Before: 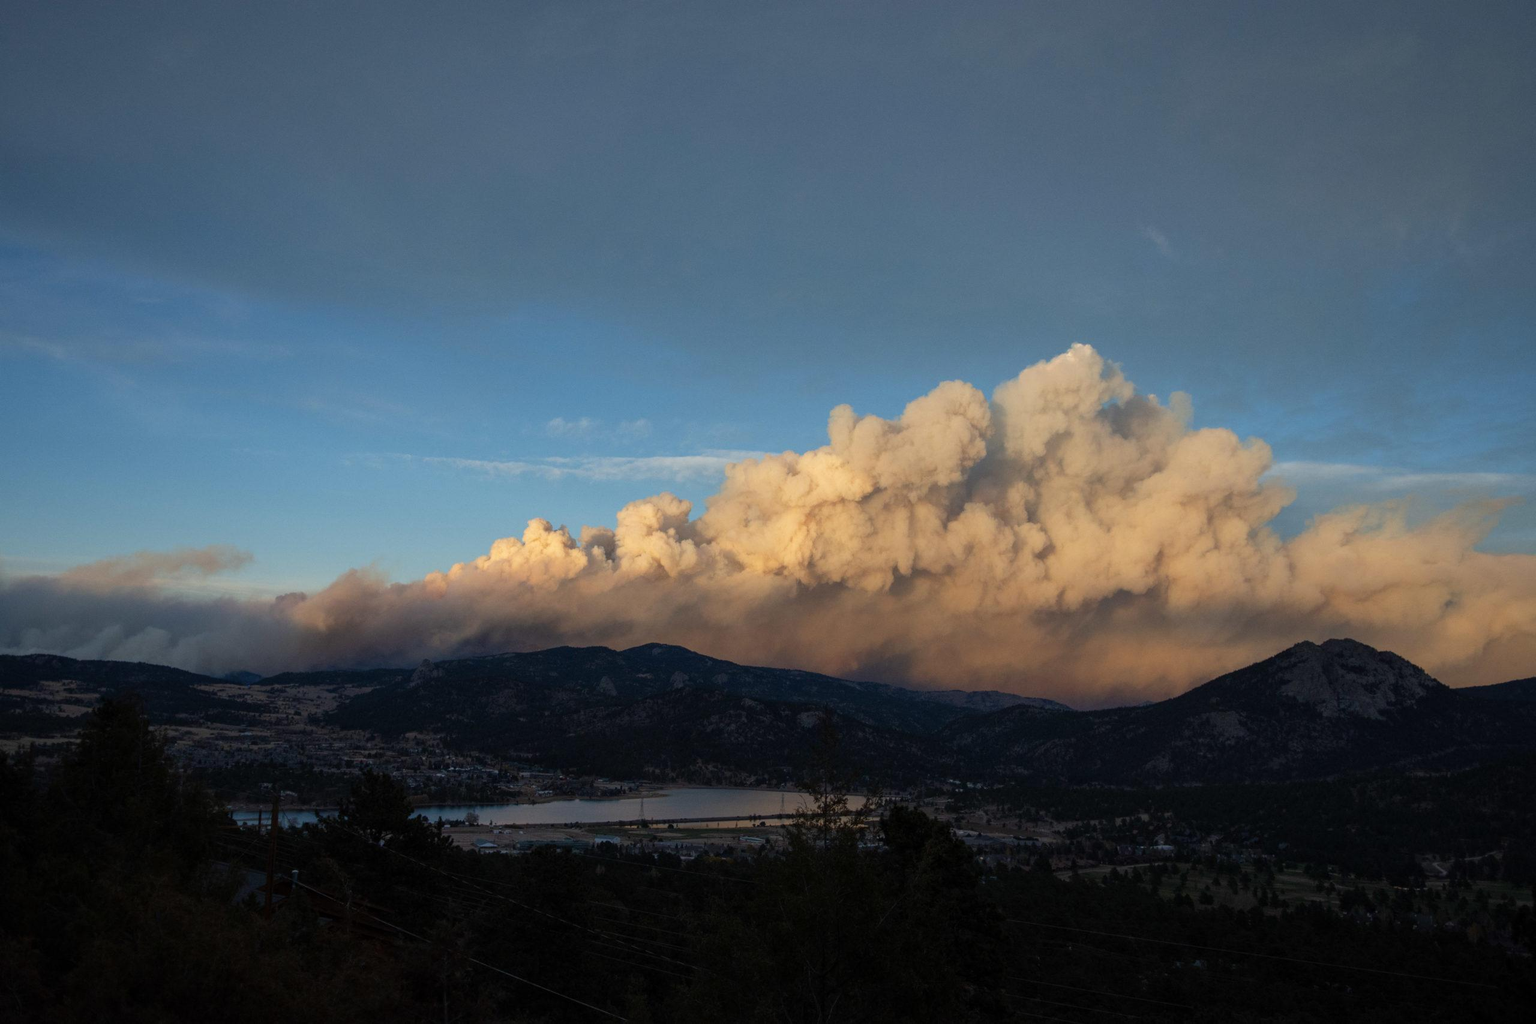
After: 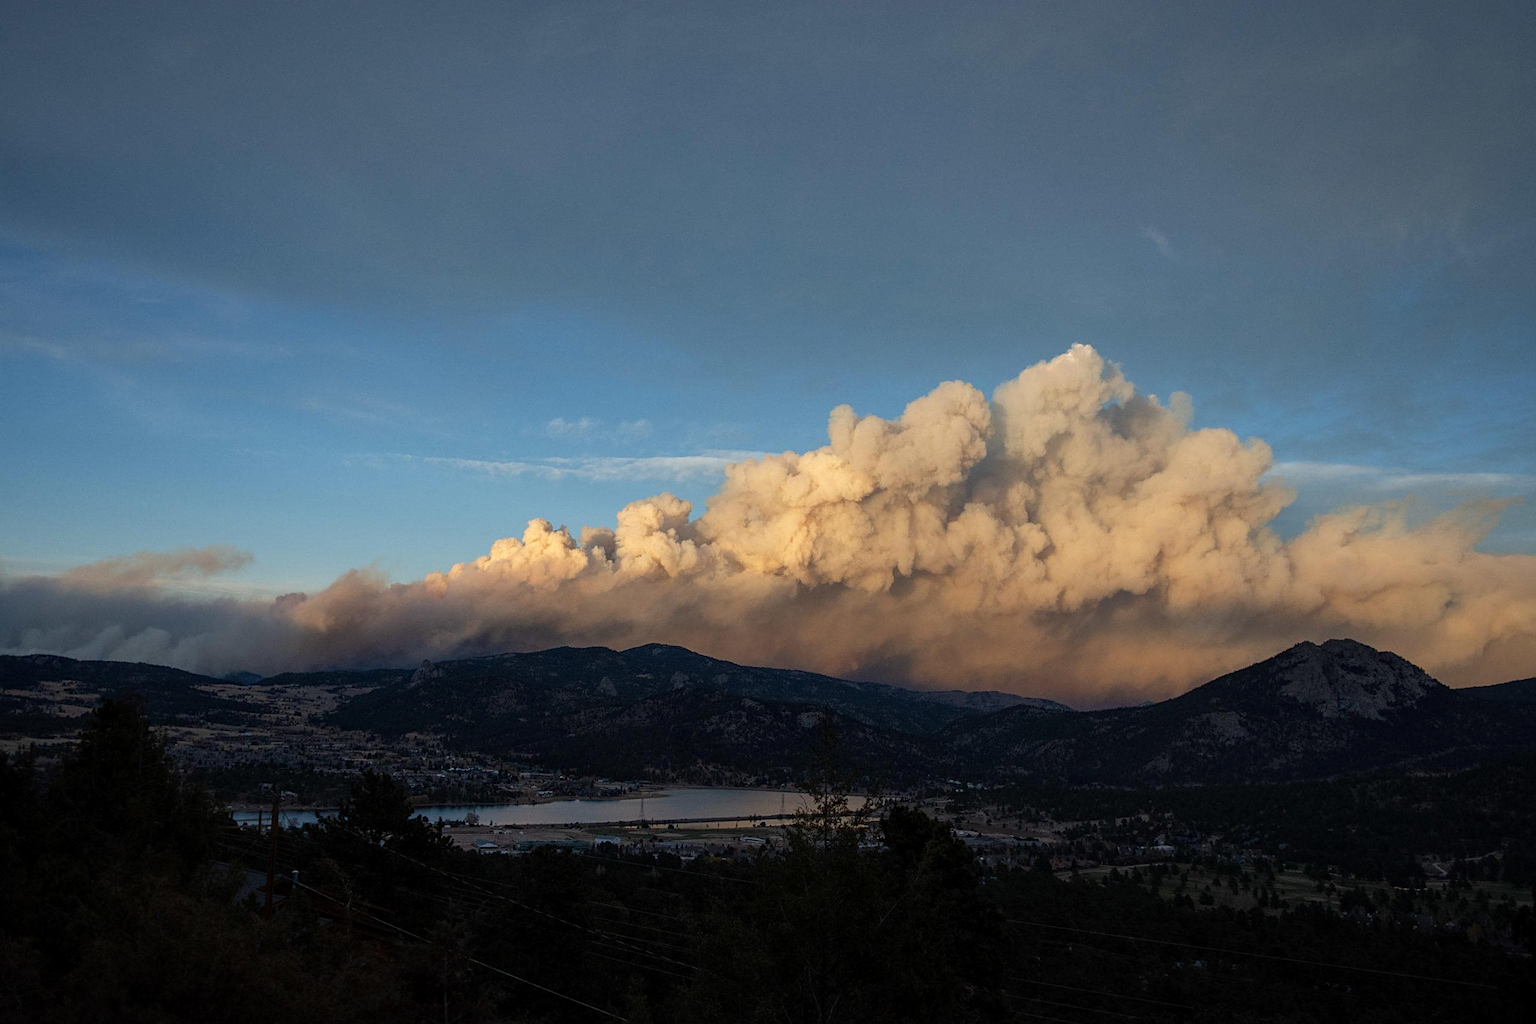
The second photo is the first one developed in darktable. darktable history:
local contrast: highlights 100%, shadows 100%, detail 120%, midtone range 0.2
sharpen: on, module defaults
